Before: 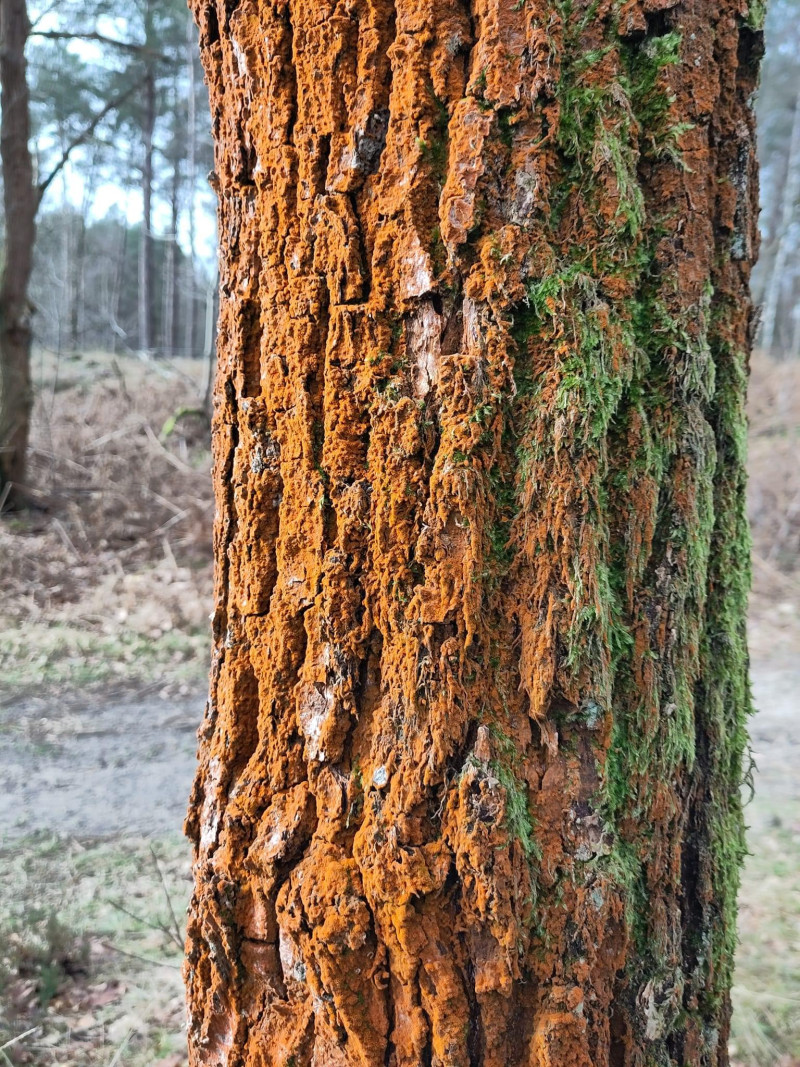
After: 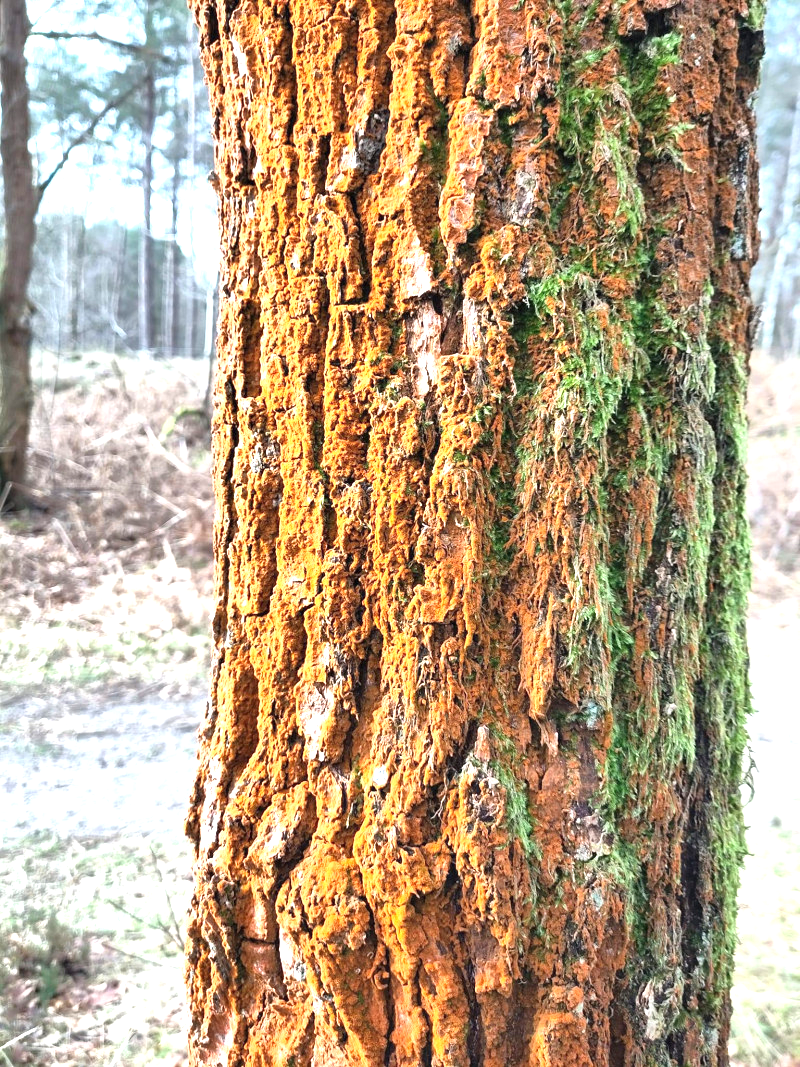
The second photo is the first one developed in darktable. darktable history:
exposure: black level correction 0, exposure 1.191 EV, compensate highlight preservation false
